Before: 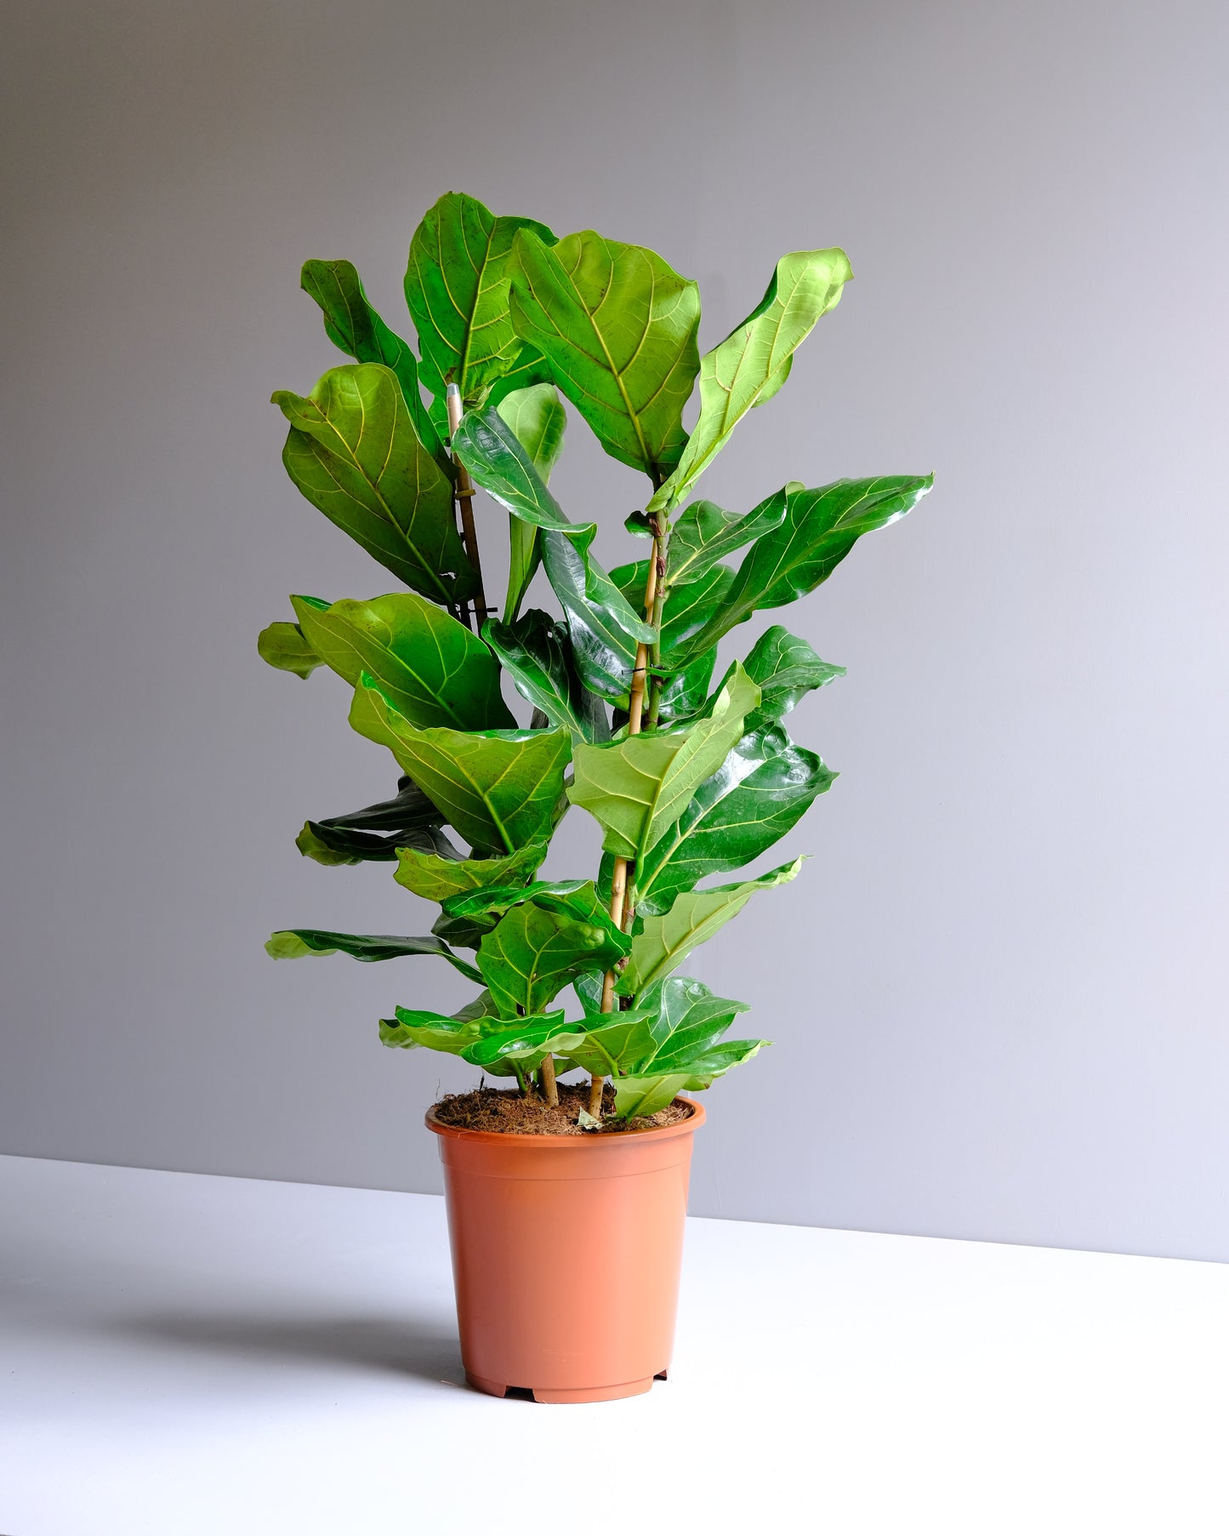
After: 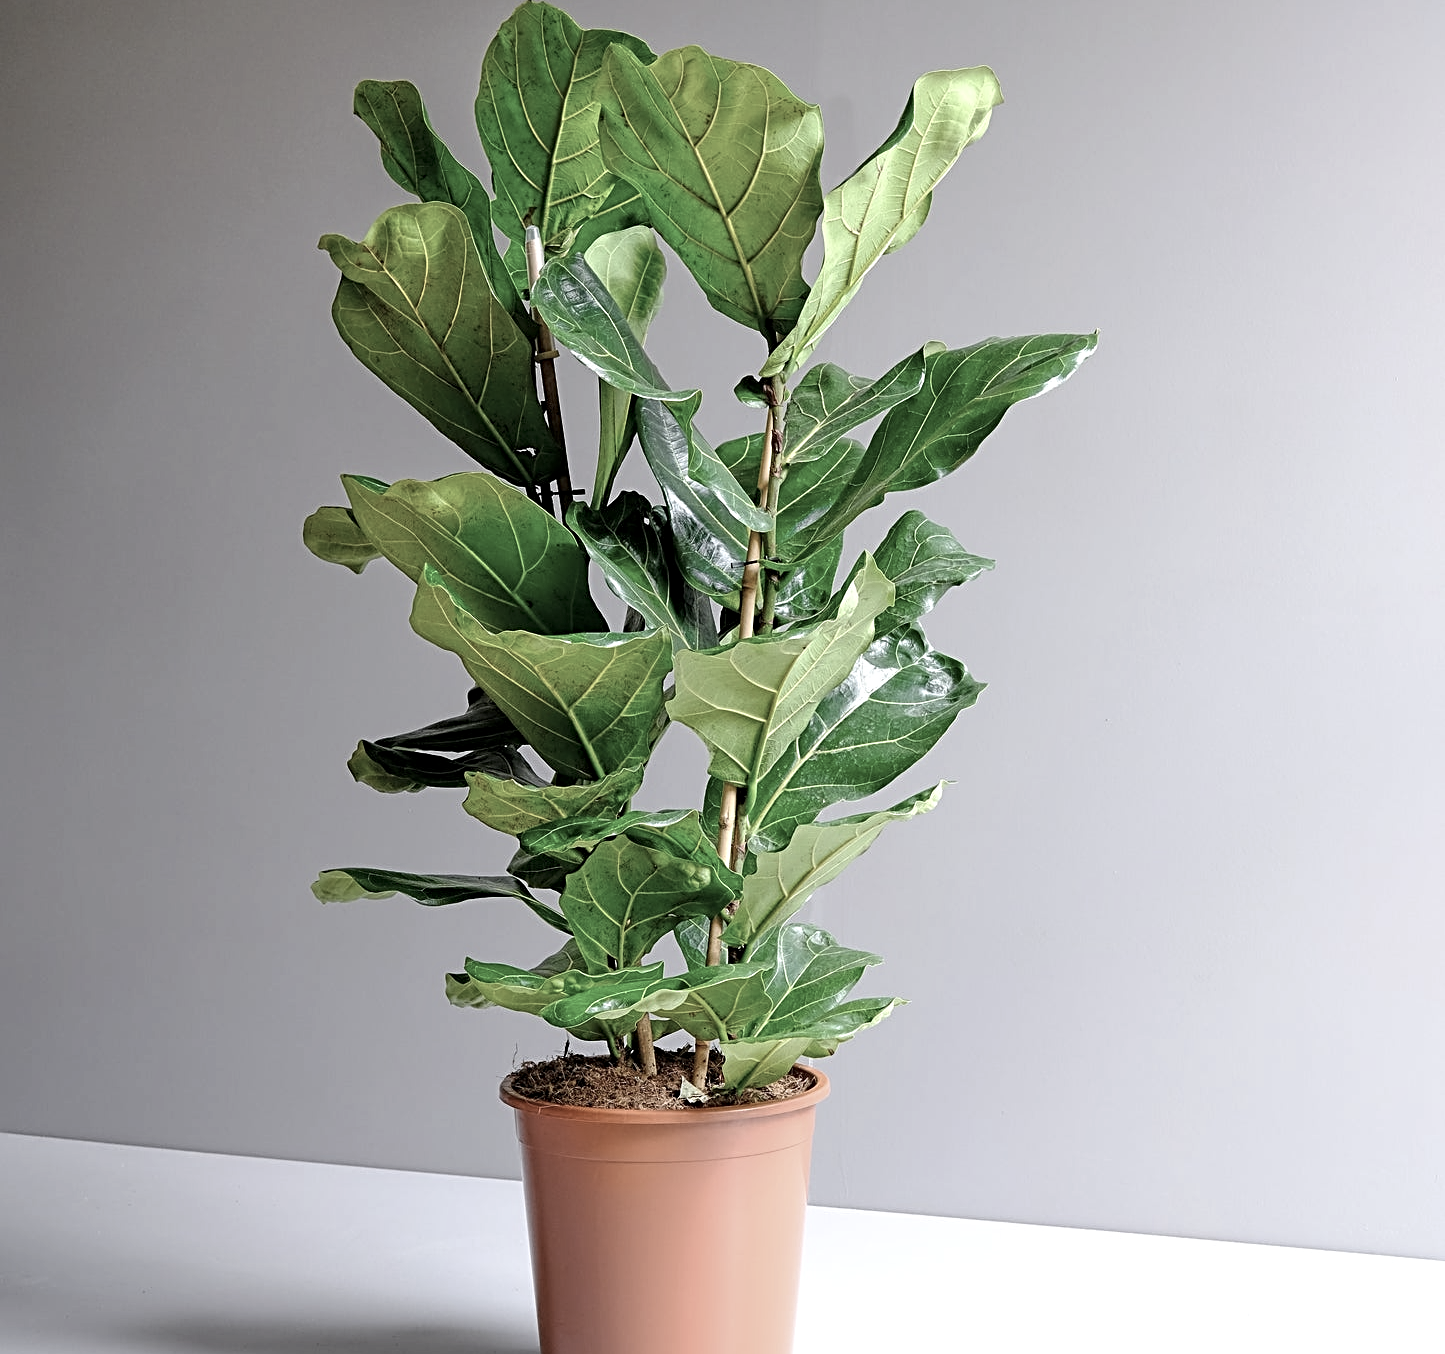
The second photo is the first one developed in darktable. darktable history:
local contrast: highlights 100%, shadows 100%, detail 120%, midtone range 0.2
contrast brightness saturation: contrast 0.1, saturation -0.36
sharpen: radius 3.119
crop and rotate: top 12.5%, bottom 12.5%
color correction: saturation 0.8
